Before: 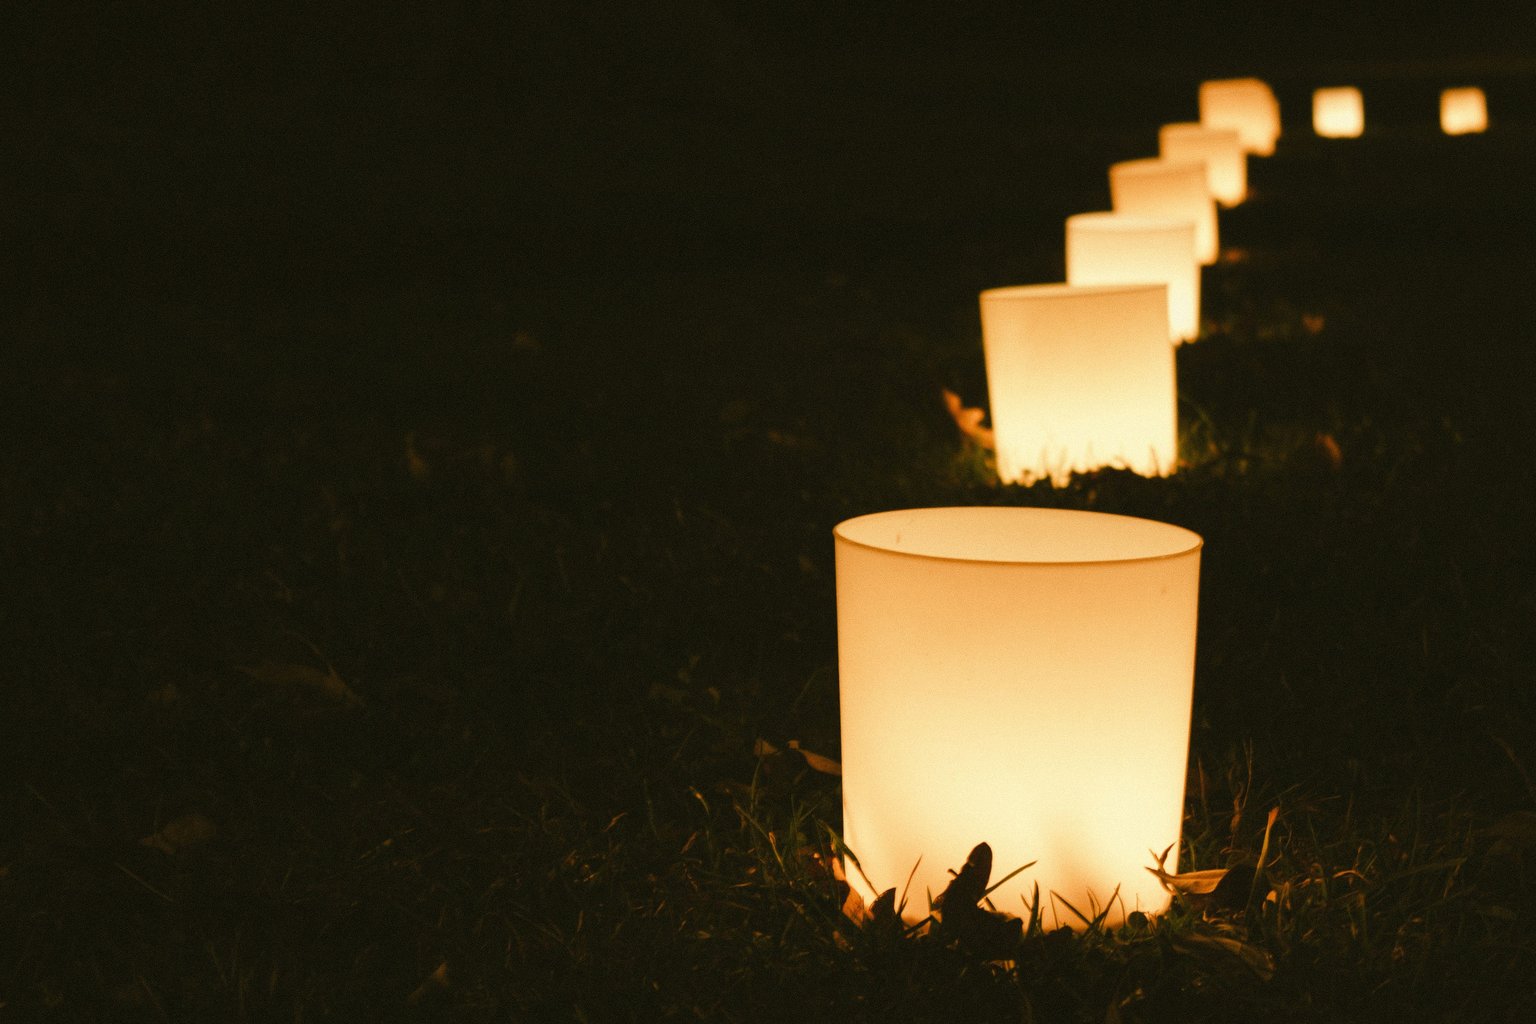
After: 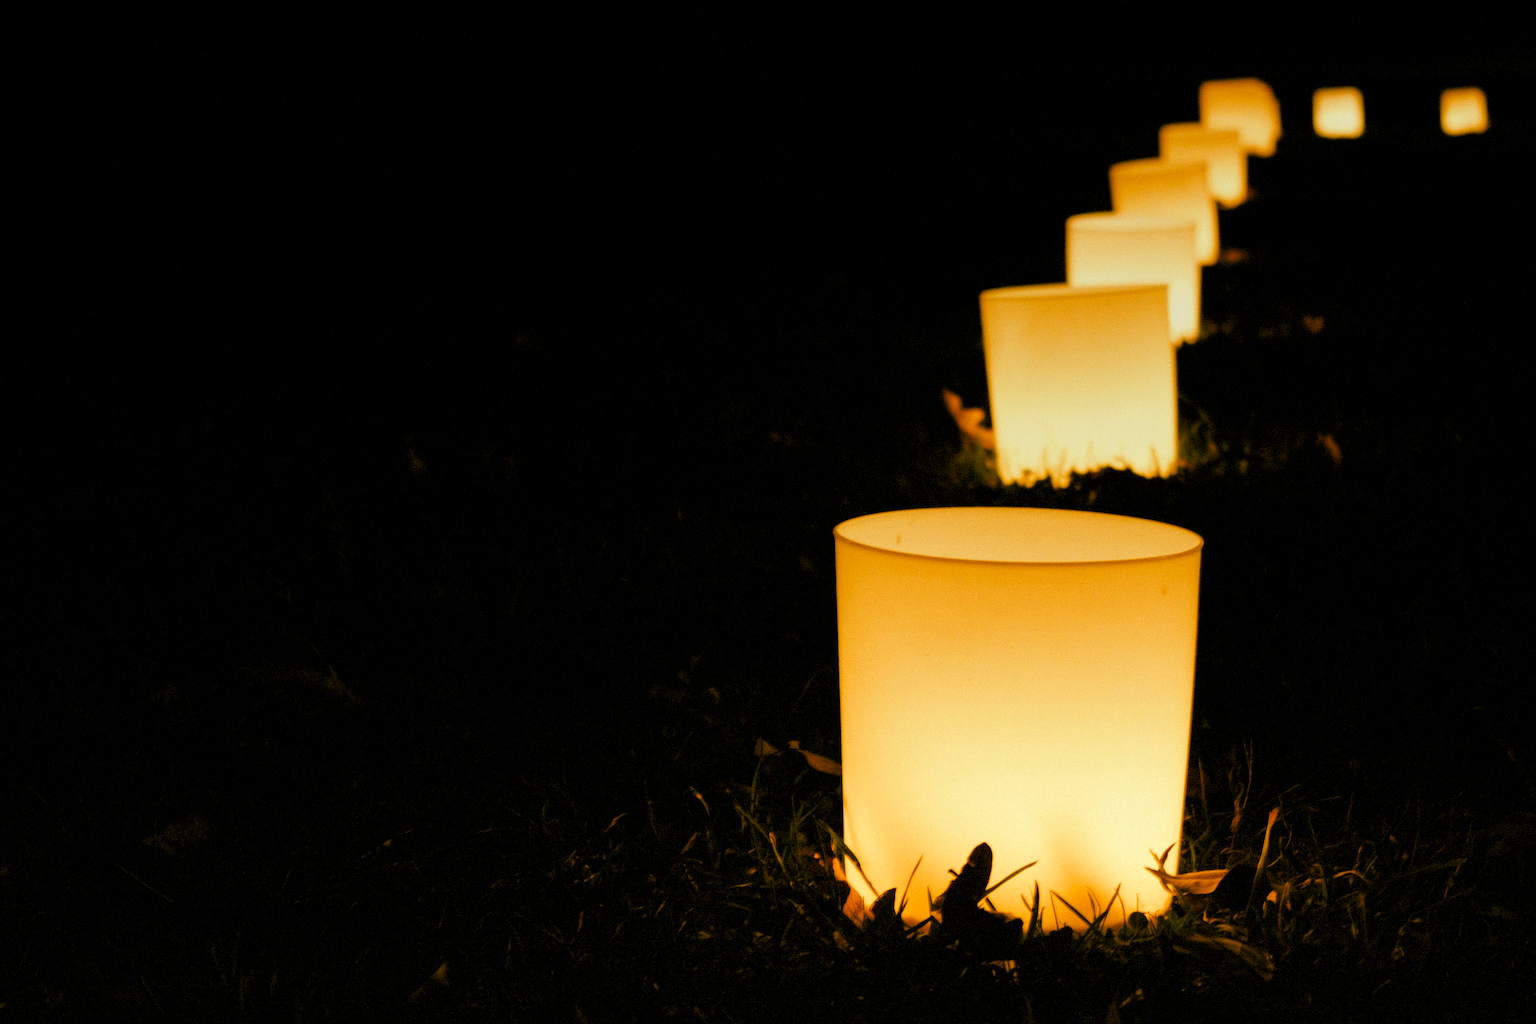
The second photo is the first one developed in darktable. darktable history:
color balance rgb: perceptual saturation grading › global saturation 25%, global vibrance 20%
rgb levels: levels [[0.01, 0.419, 0.839], [0, 0.5, 1], [0, 0.5, 1]]
tone equalizer: on, module defaults
graduated density: rotation 5.63°, offset 76.9
